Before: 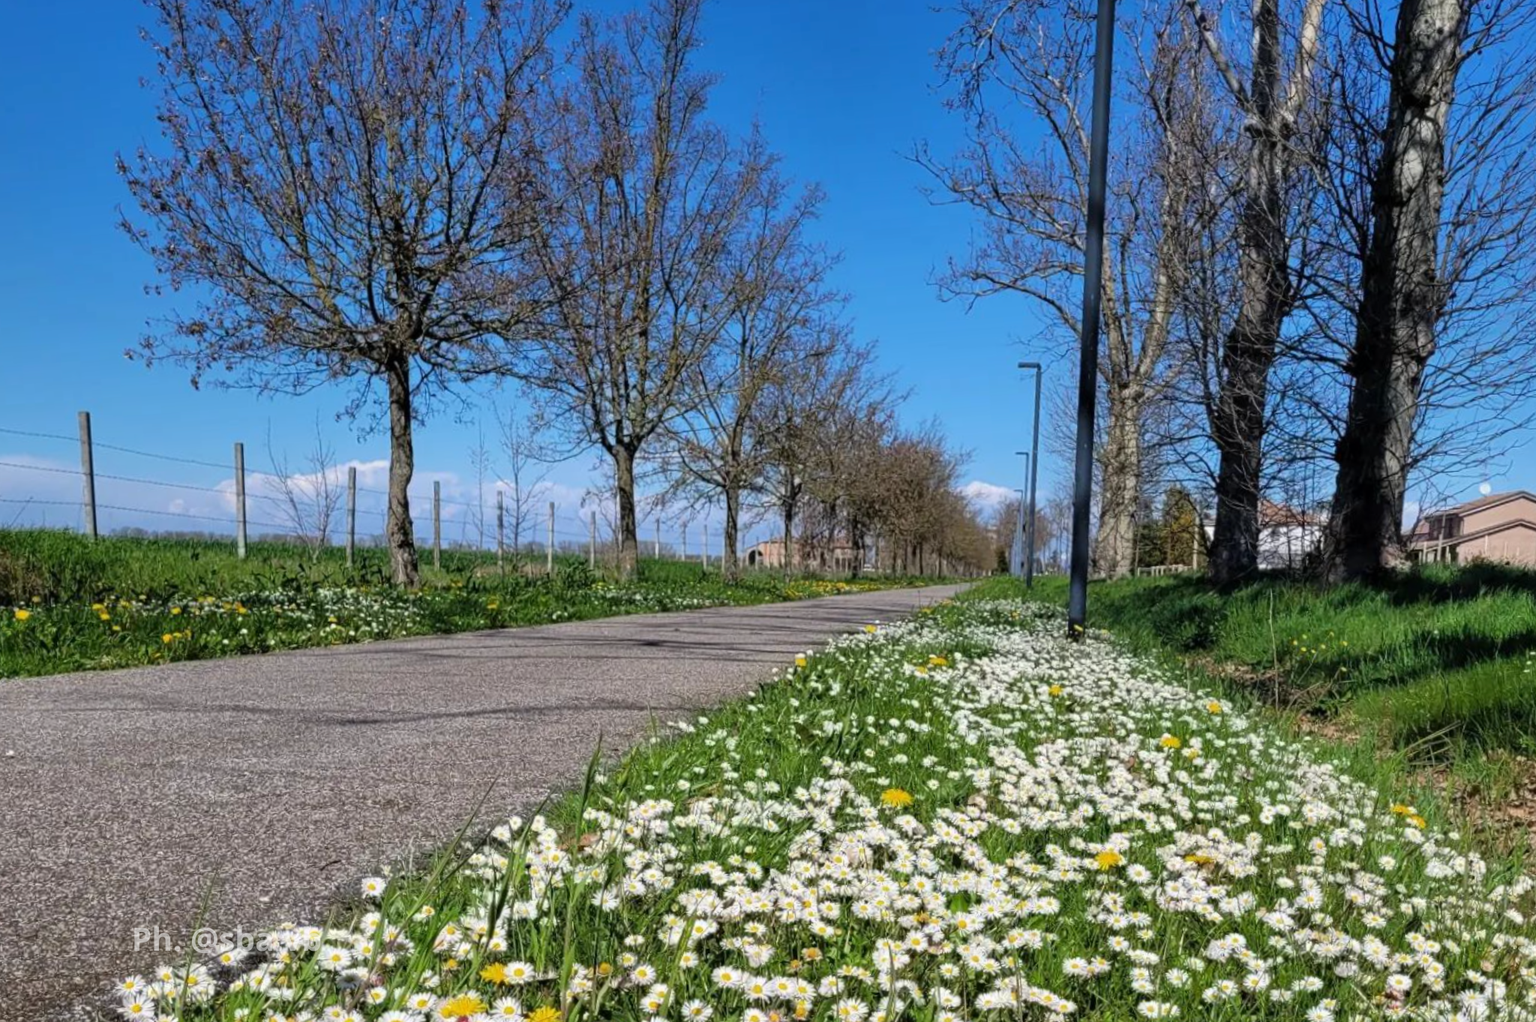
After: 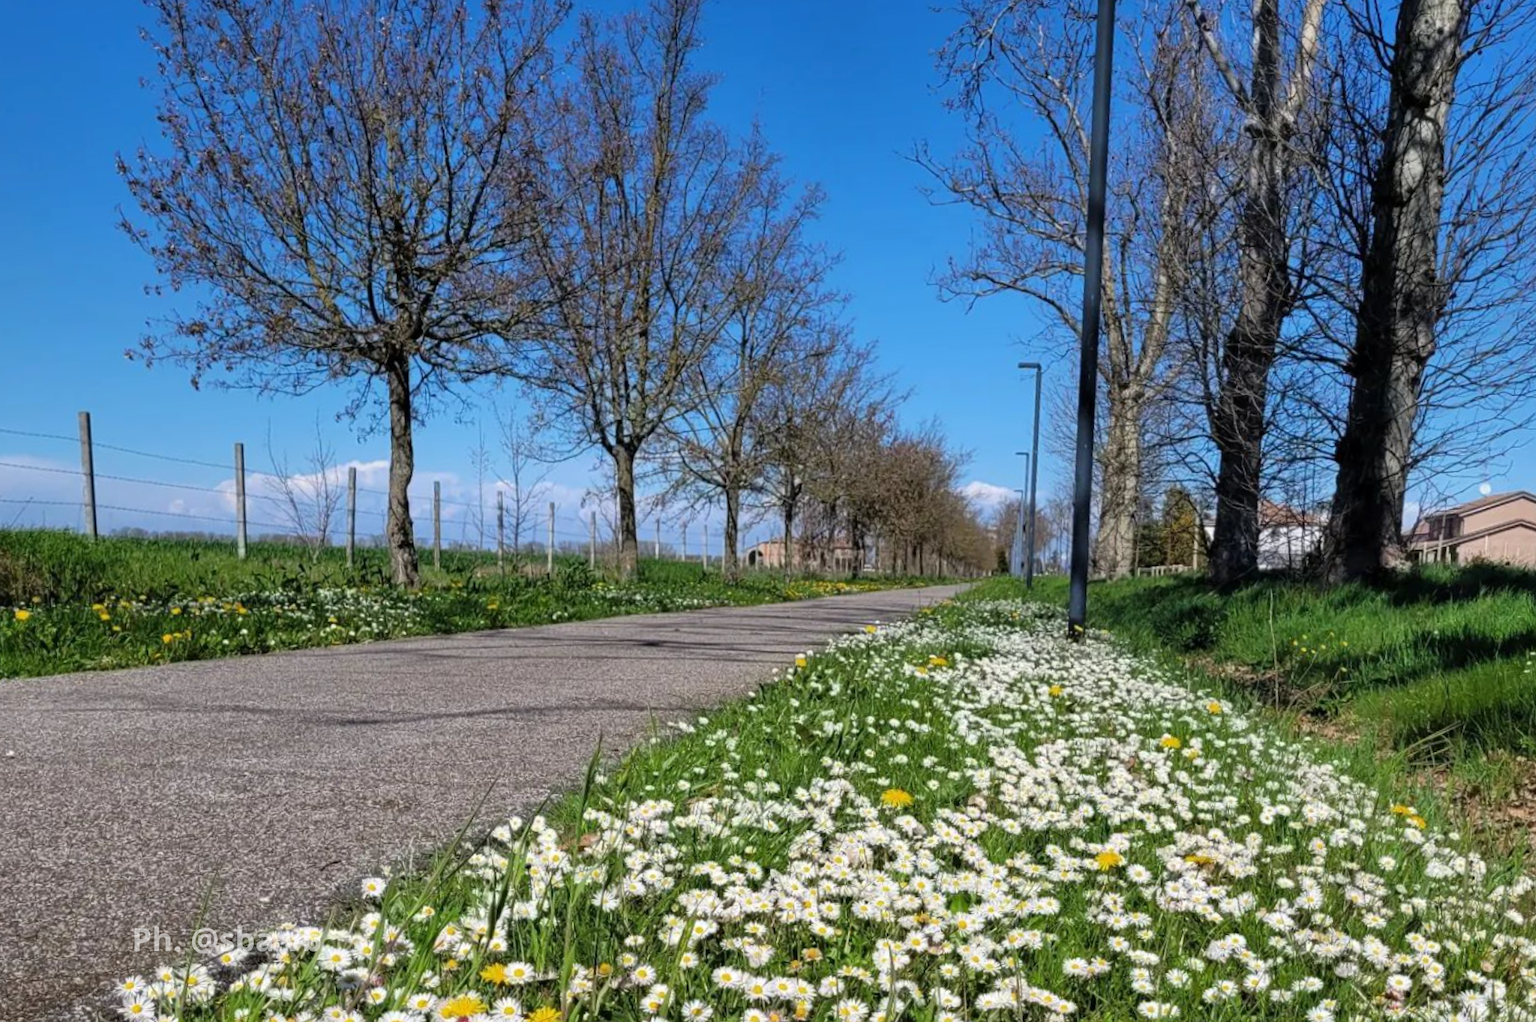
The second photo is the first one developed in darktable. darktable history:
tone equalizer: on, module defaults
exposure: exposure 0.014 EV, compensate highlight preservation false
